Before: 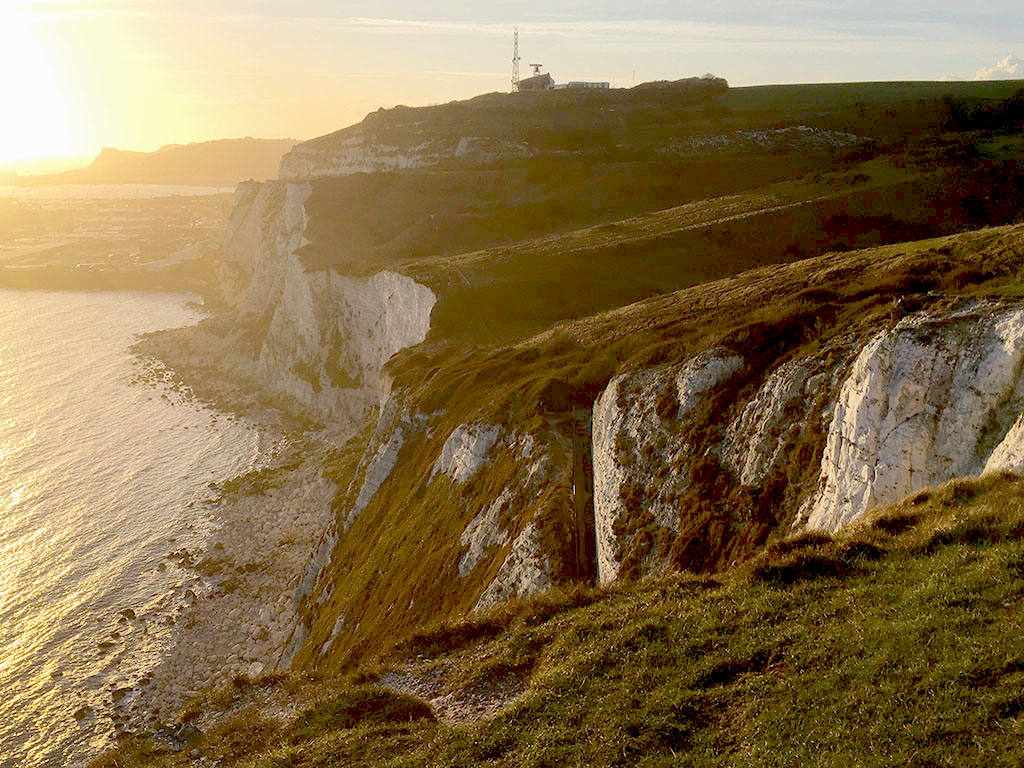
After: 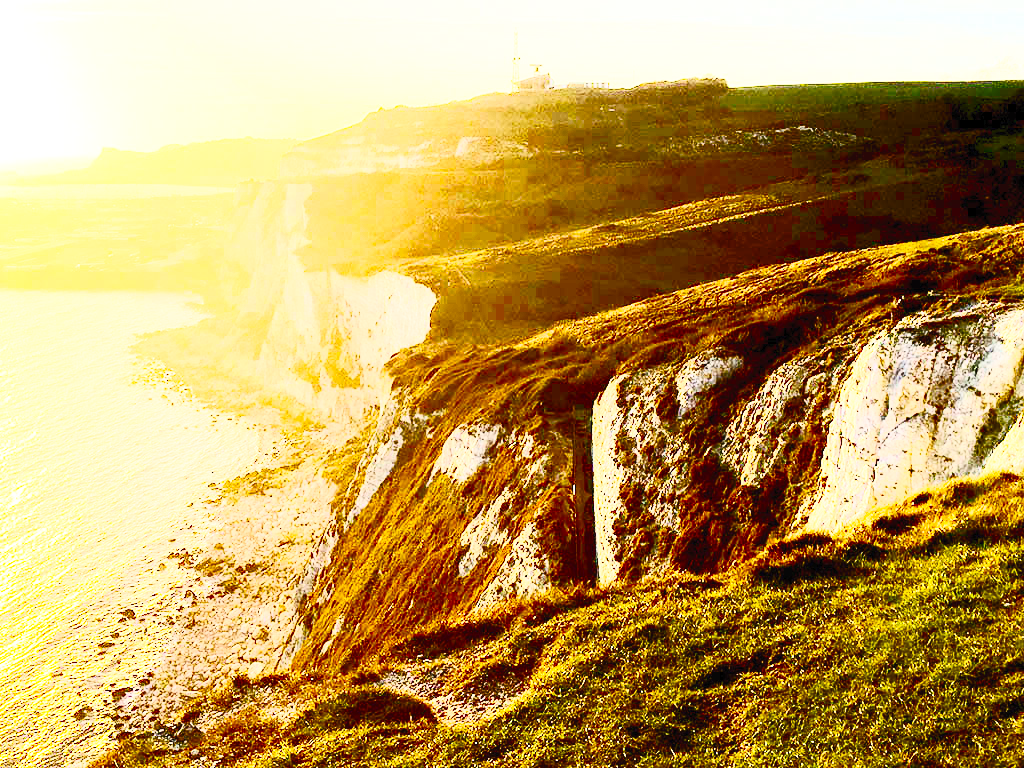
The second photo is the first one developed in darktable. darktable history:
contrast brightness saturation: contrast 0.832, brightness 0.593, saturation 0.585
base curve: curves: ch0 [(0, 0) (0.028, 0.03) (0.121, 0.232) (0.46, 0.748) (0.859, 0.968) (1, 1)], preserve colors none
